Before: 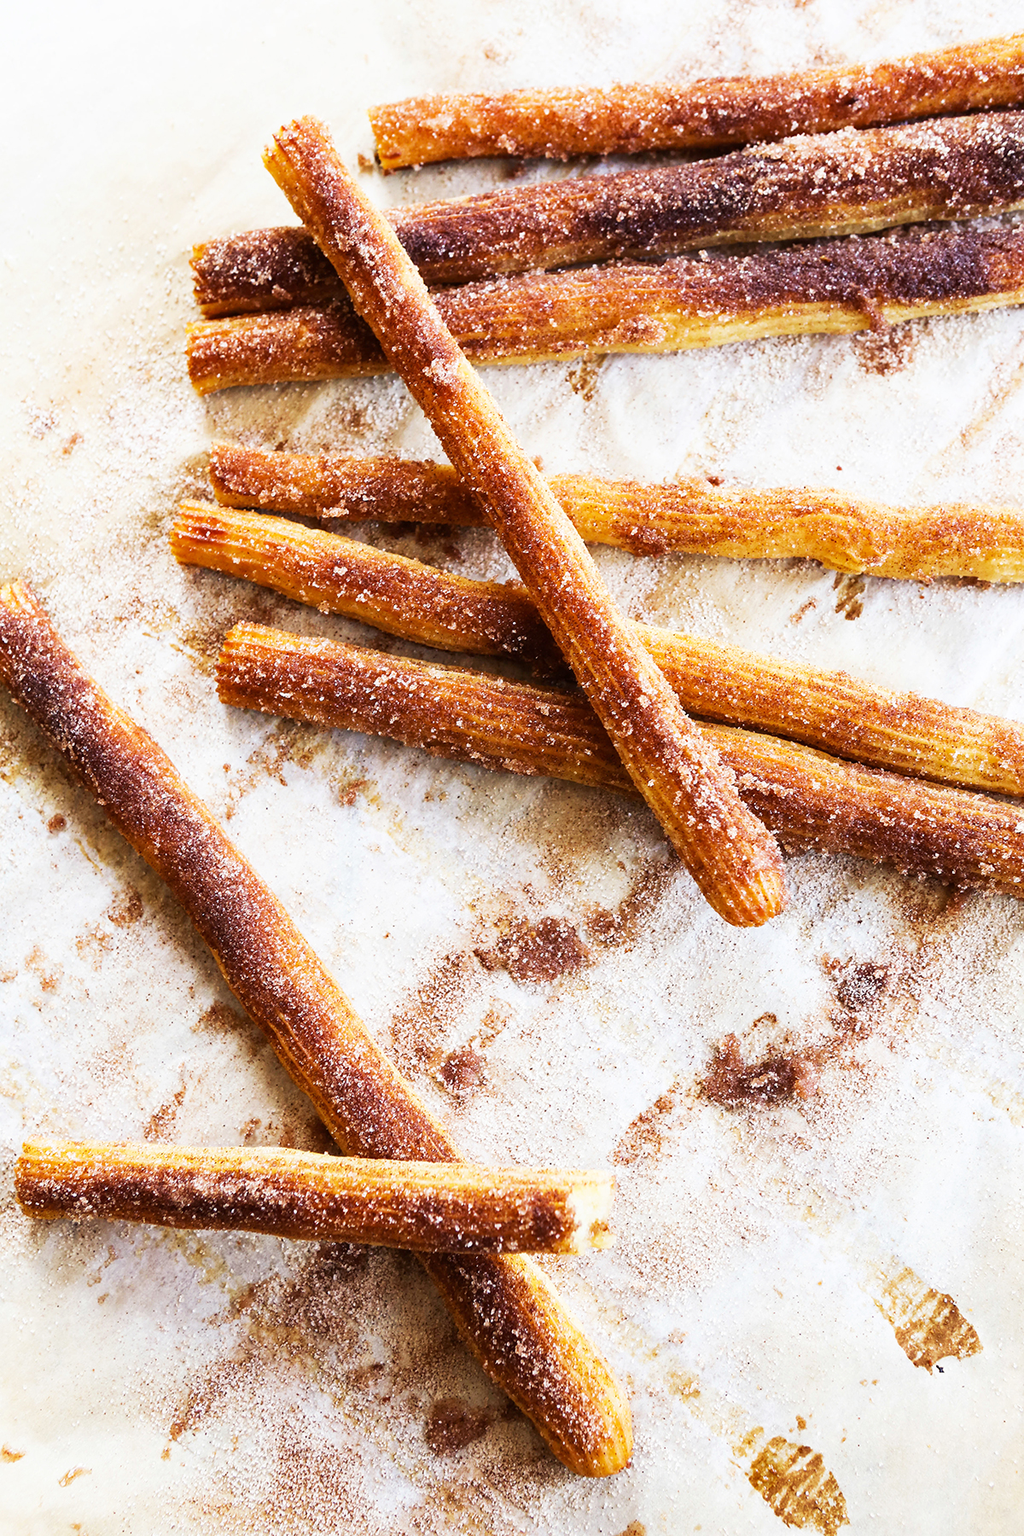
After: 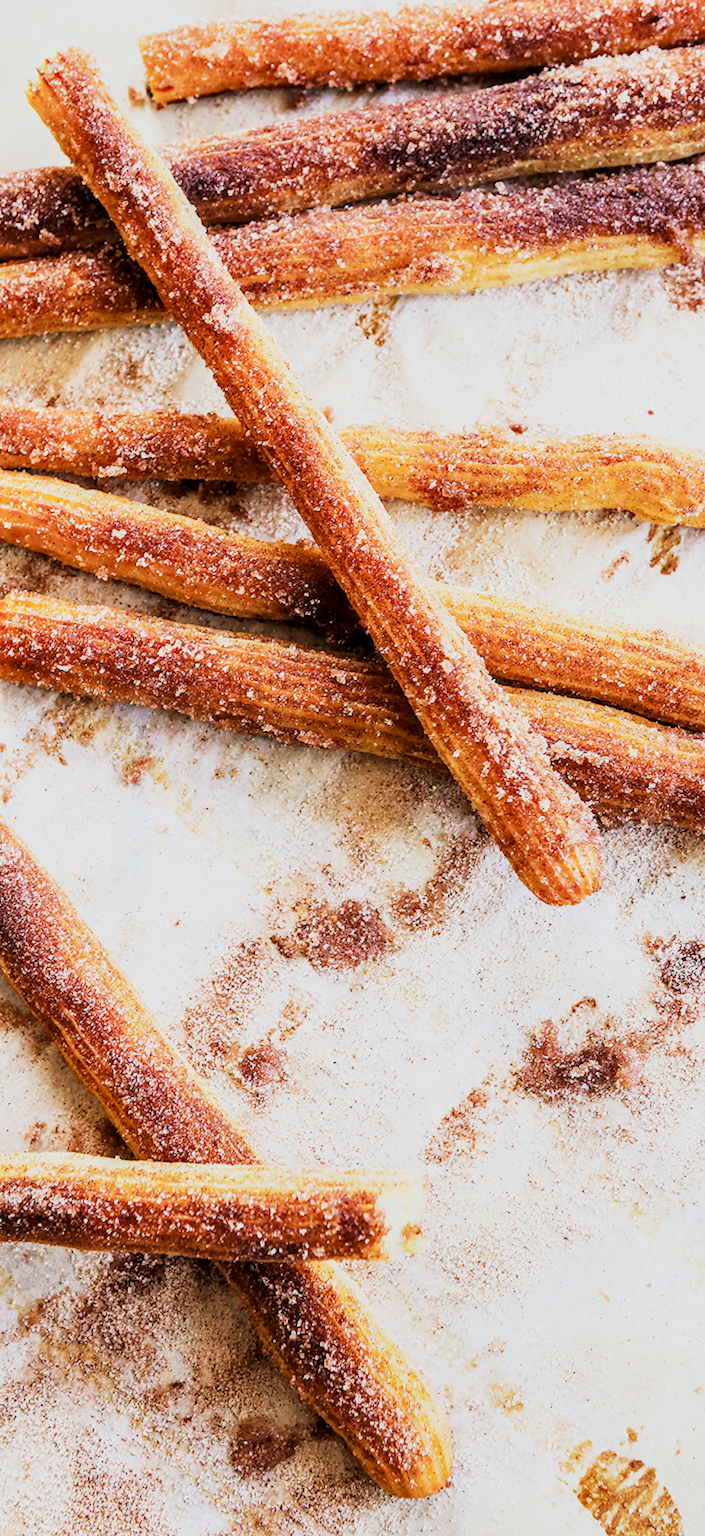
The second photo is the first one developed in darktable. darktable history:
tone equalizer: on, module defaults
exposure: black level correction 0, exposure 0.7 EV, compensate exposure bias true, compensate highlight preservation false
filmic rgb: black relative exposure -7.32 EV, white relative exposure 5.09 EV, hardness 3.2
rotate and perspective: rotation -1.24°, automatic cropping off
local contrast: on, module defaults
crop and rotate: left 22.918%, top 5.629%, right 14.711%, bottom 2.247%
